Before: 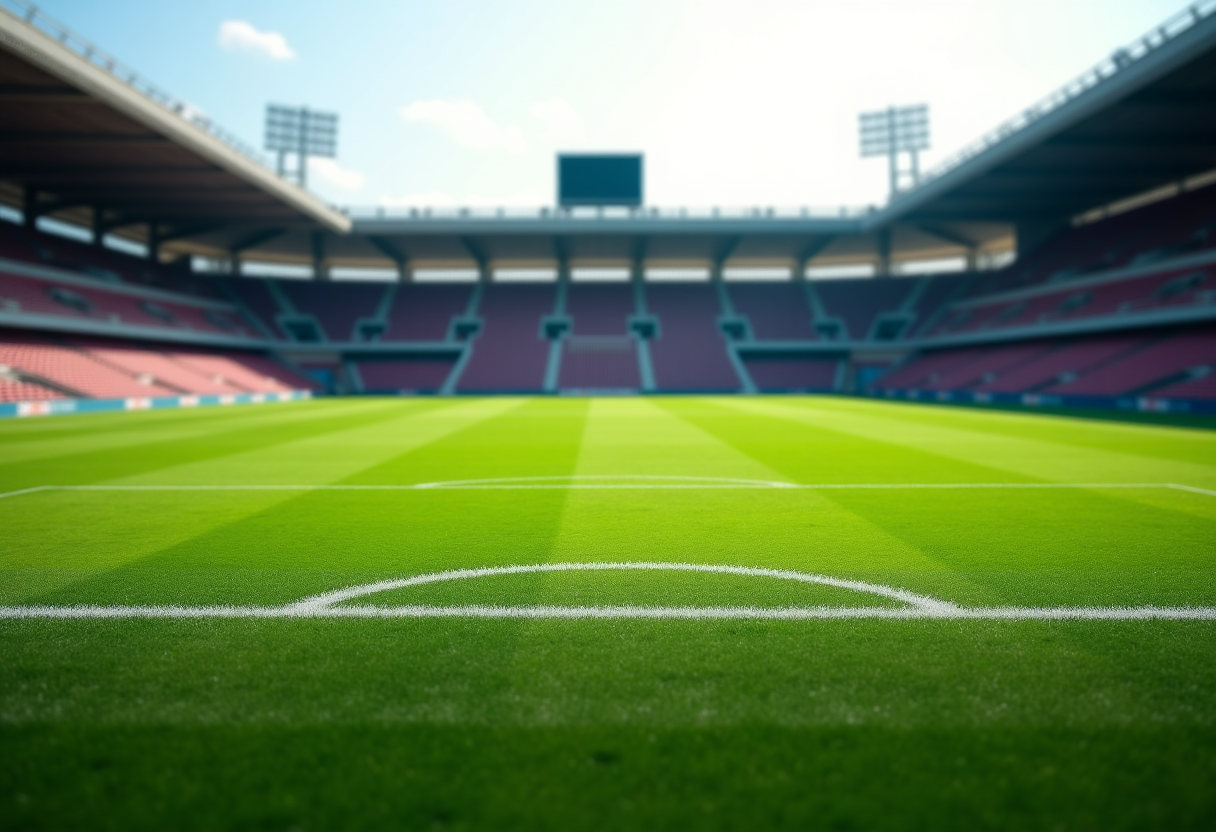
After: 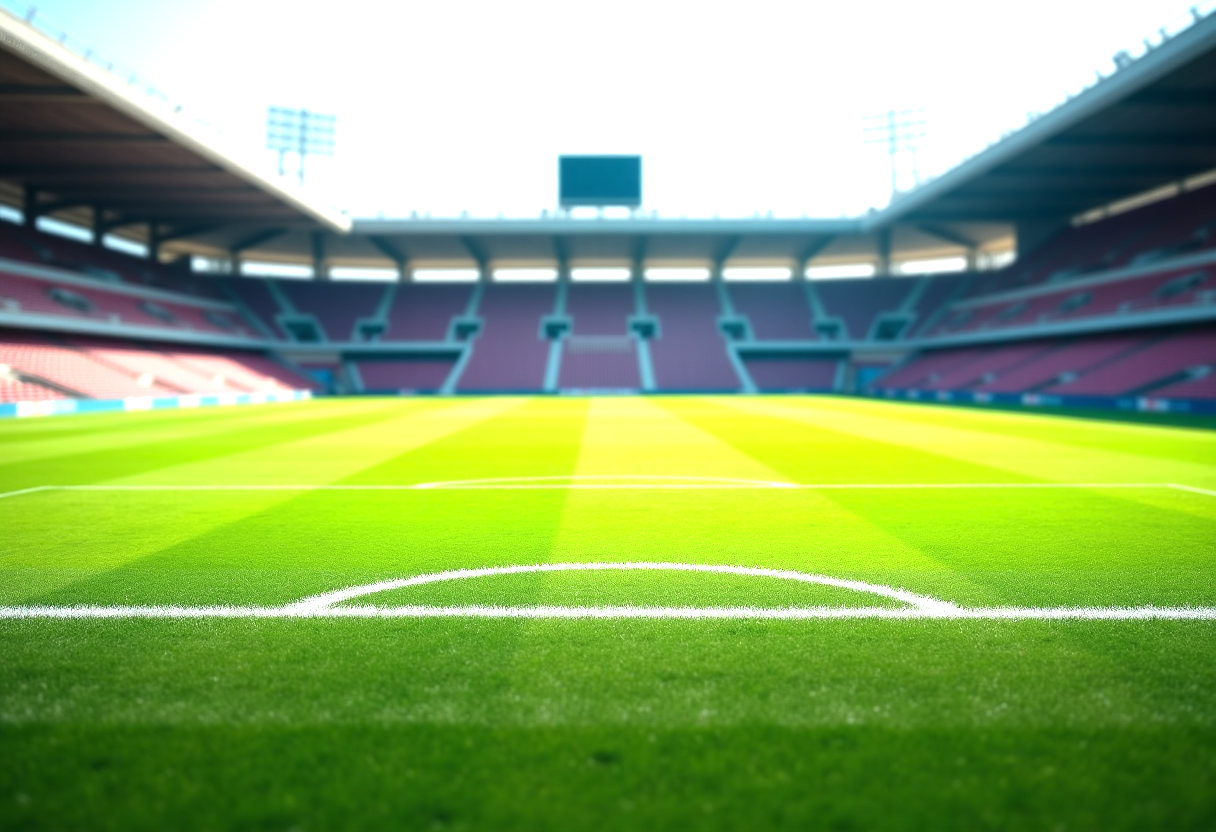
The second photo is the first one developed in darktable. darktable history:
tone curve: color space Lab, independent channels, preserve colors none
exposure: black level correction 0, exposure 1.199 EV, compensate exposure bias true, compensate highlight preservation false
